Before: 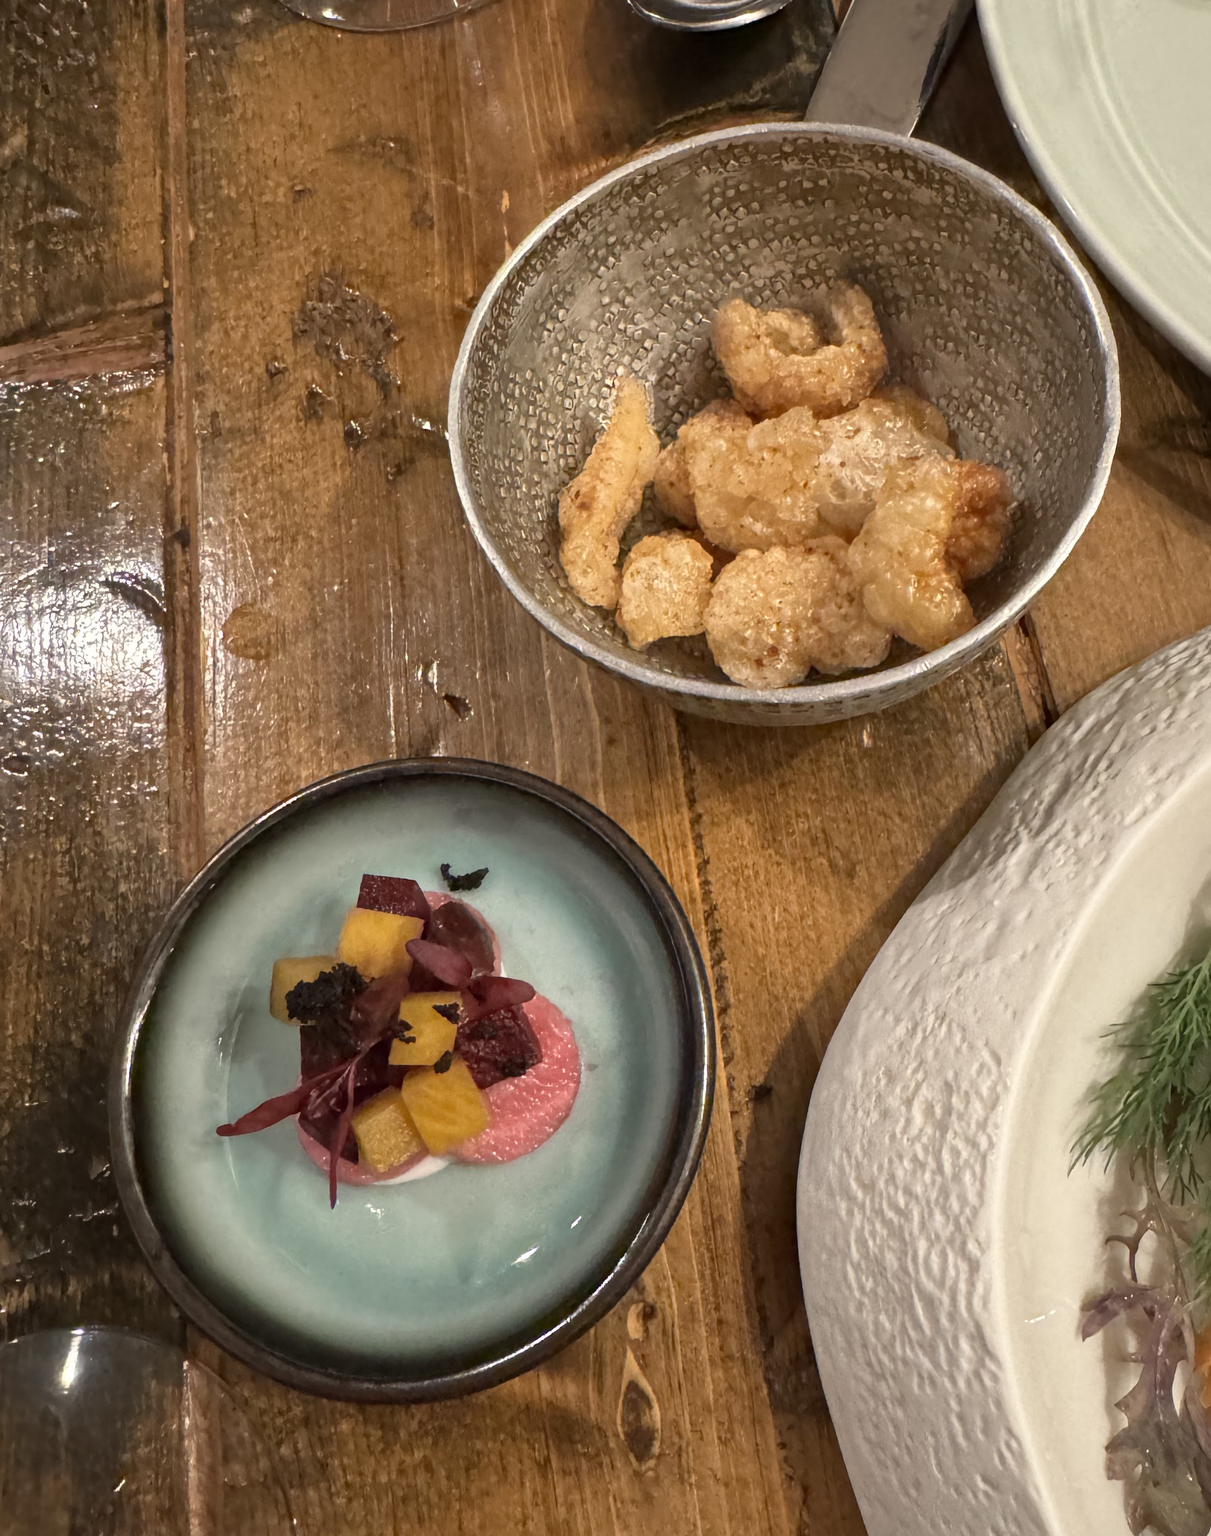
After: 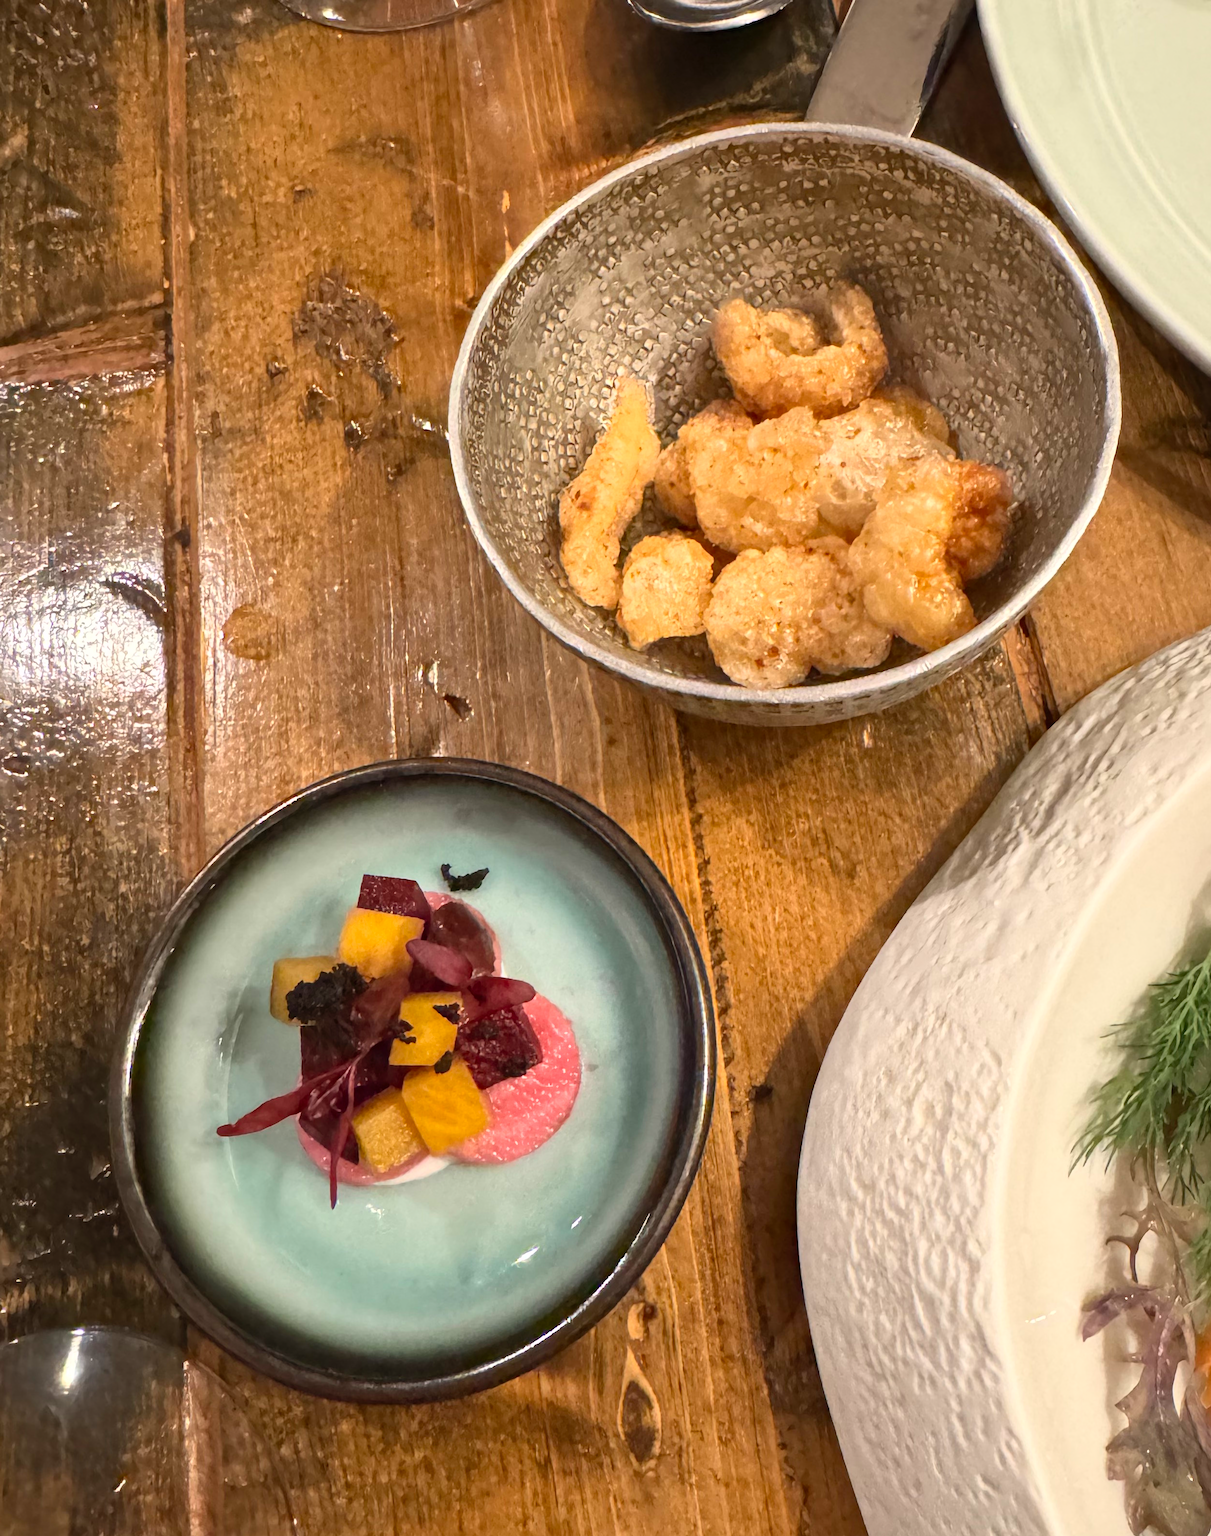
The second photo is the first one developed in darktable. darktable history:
contrast brightness saturation: contrast 0.204, brightness 0.157, saturation 0.227
